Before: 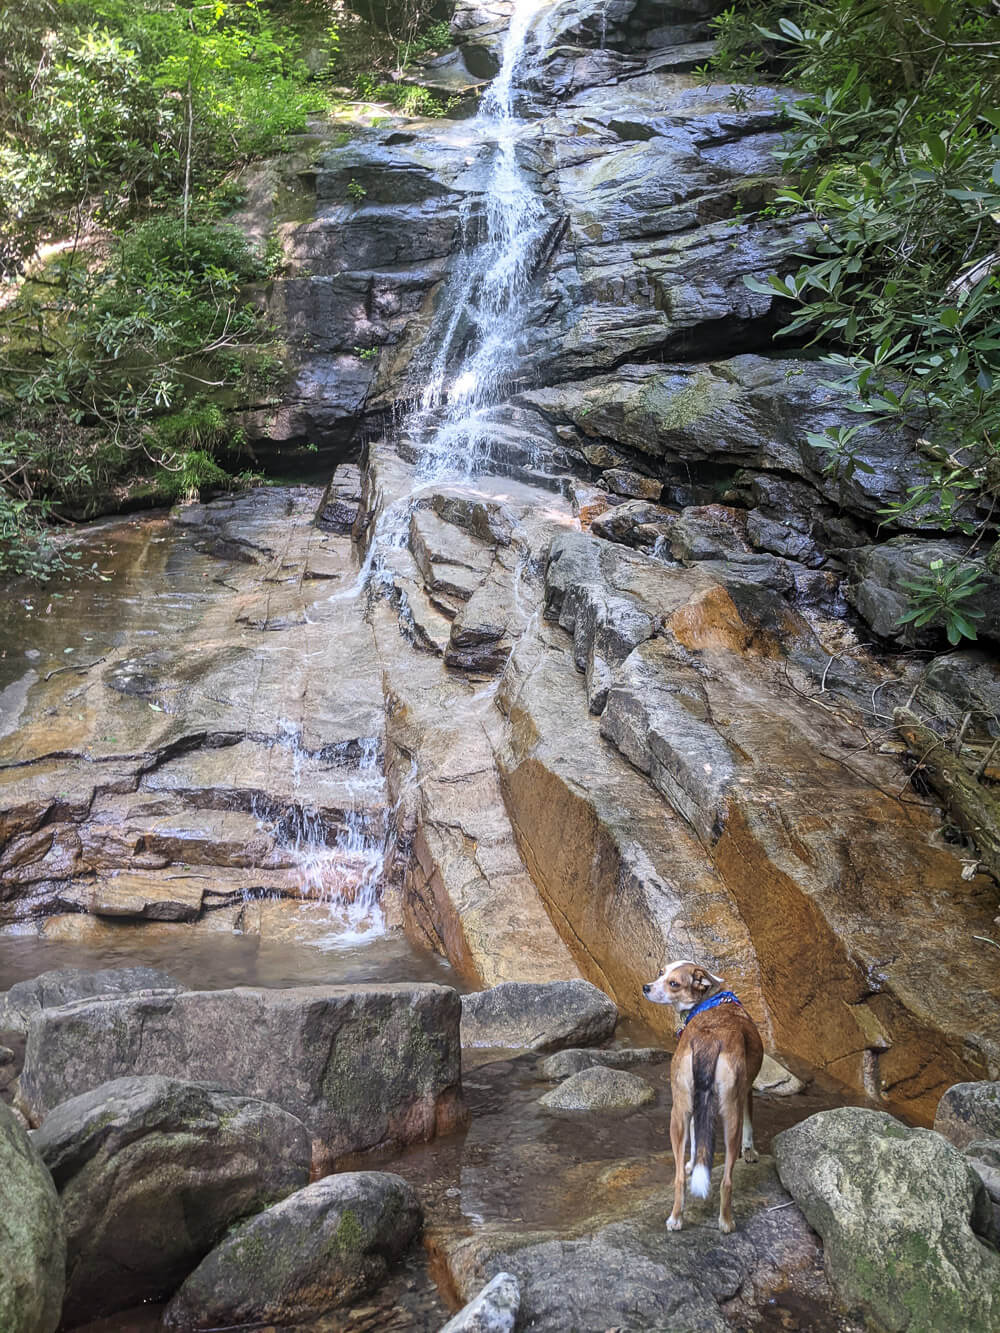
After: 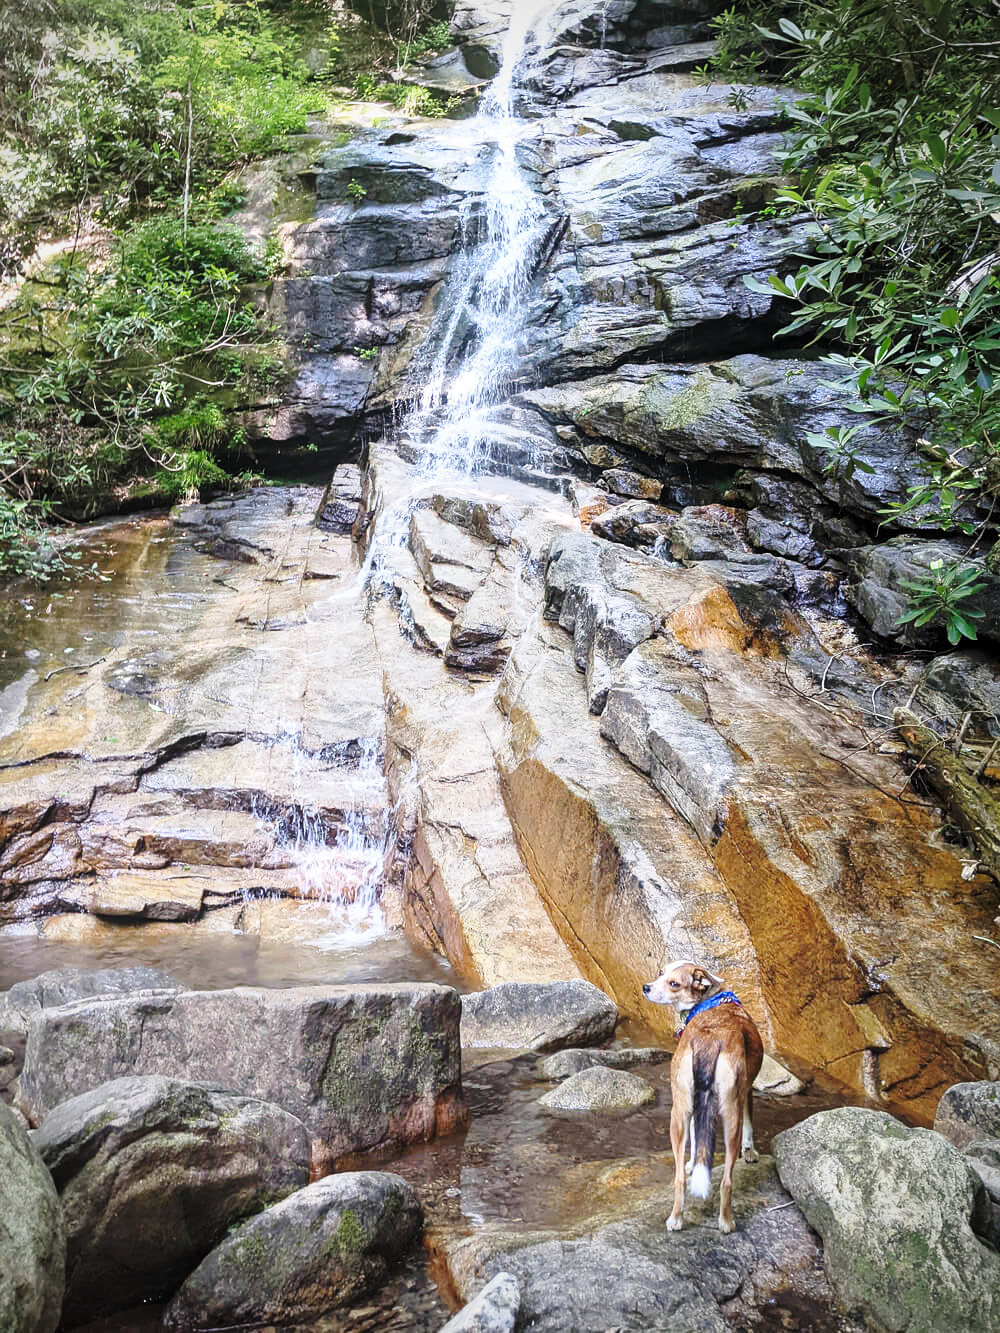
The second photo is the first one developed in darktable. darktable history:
base curve: curves: ch0 [(0, 0) (0.036, 0.037) (0.121, 0.228) (0.46, 0.76) (0.859, 0.983) (1, 1)], preserve colors none
vignetting: on, module defaults
